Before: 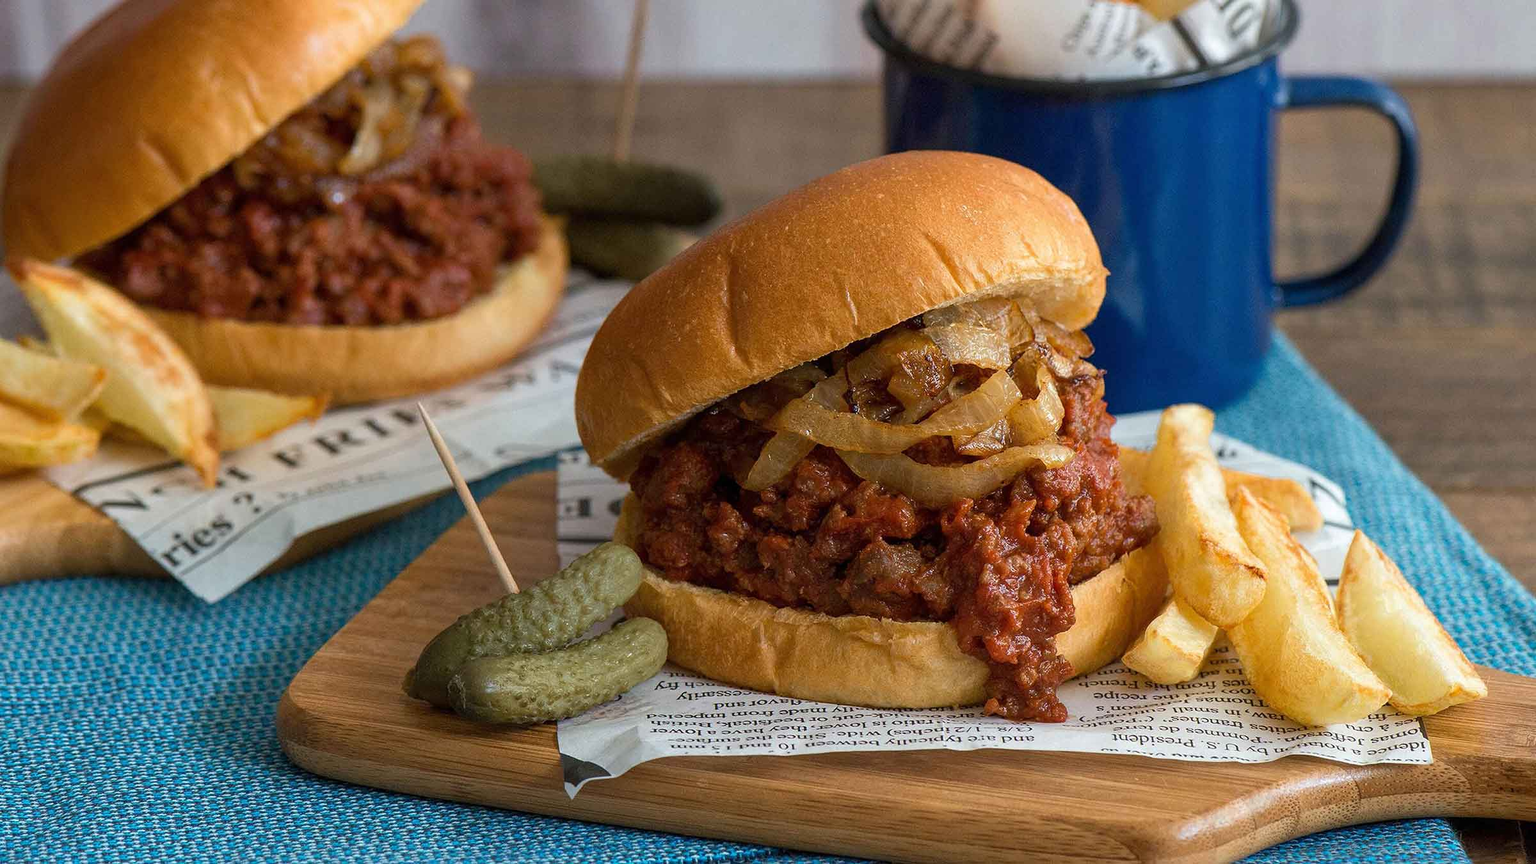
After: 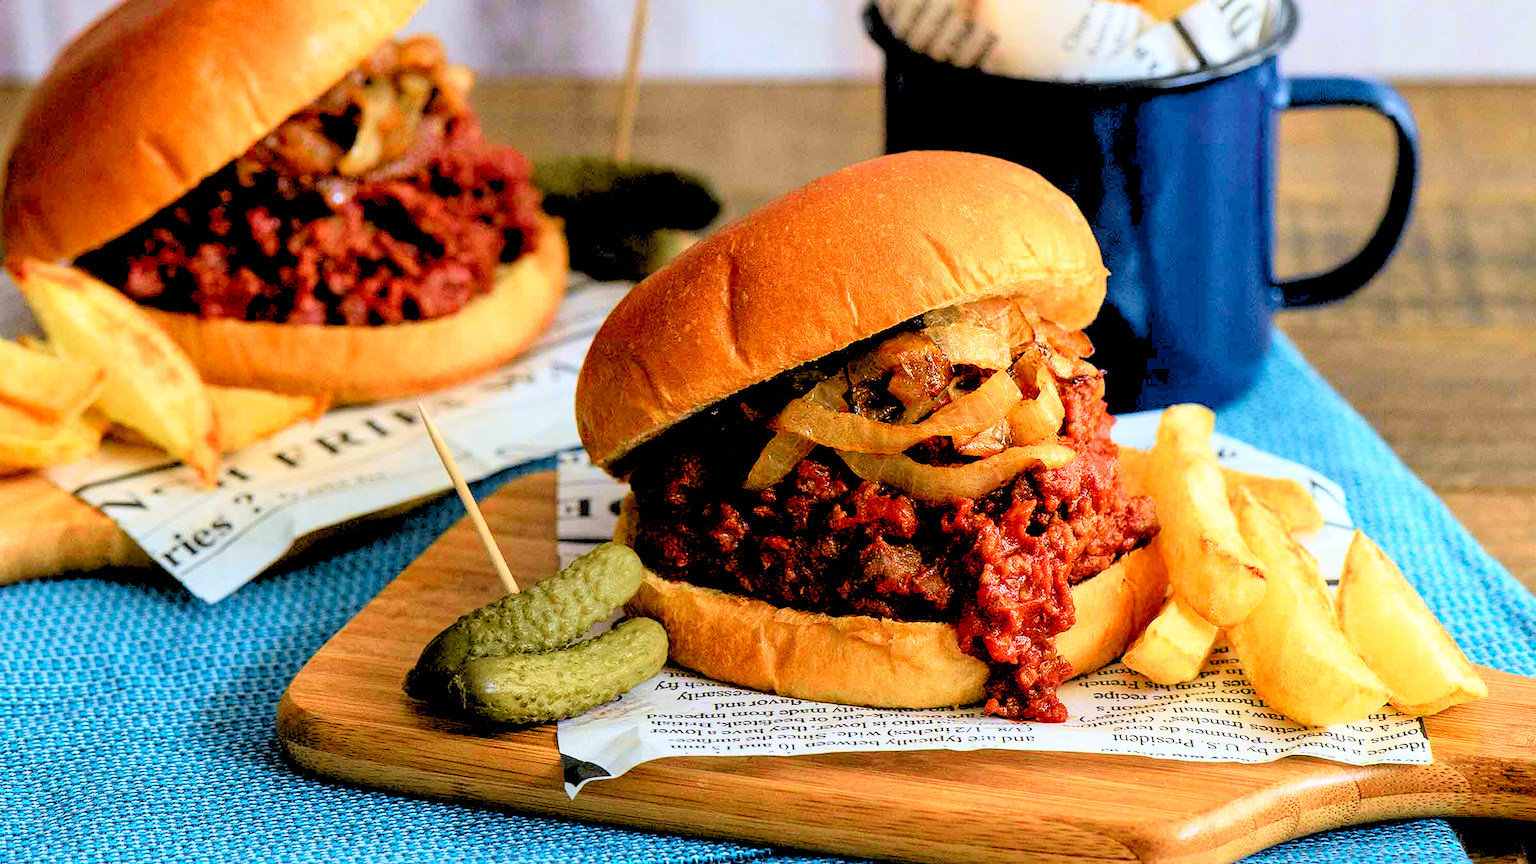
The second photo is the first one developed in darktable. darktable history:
rgb levels: levels [[0.027, 0.429, 0.996], [0, 0.5, 1], [0, 0.5, 1]]
tone curve: curves: ch0 [(0, 0) (0.074, 0.04) (0.157, 0.1) (0.472, 0.515) (0.635, 0.731) (0.768, 0.878) (0.899, 0.969) (1, 1)]; ch1 [(0, 0) (0.08, 0.08) (0.3, 0.3) (0.5, 0.5) (0.539, 0.558) (0.586, 0.658) (0.69, 0.787) (0.92, 0.92) (1, 1)]; ch2 [(0, 0) (0.08, 0.08) (0.3, 0.3) (0.5, 0.5) (0.543, 0.597) (0.597, 0.679) (0.92, 0.92) (1, 1)], color space Lab, independent channels, preserve colors none
